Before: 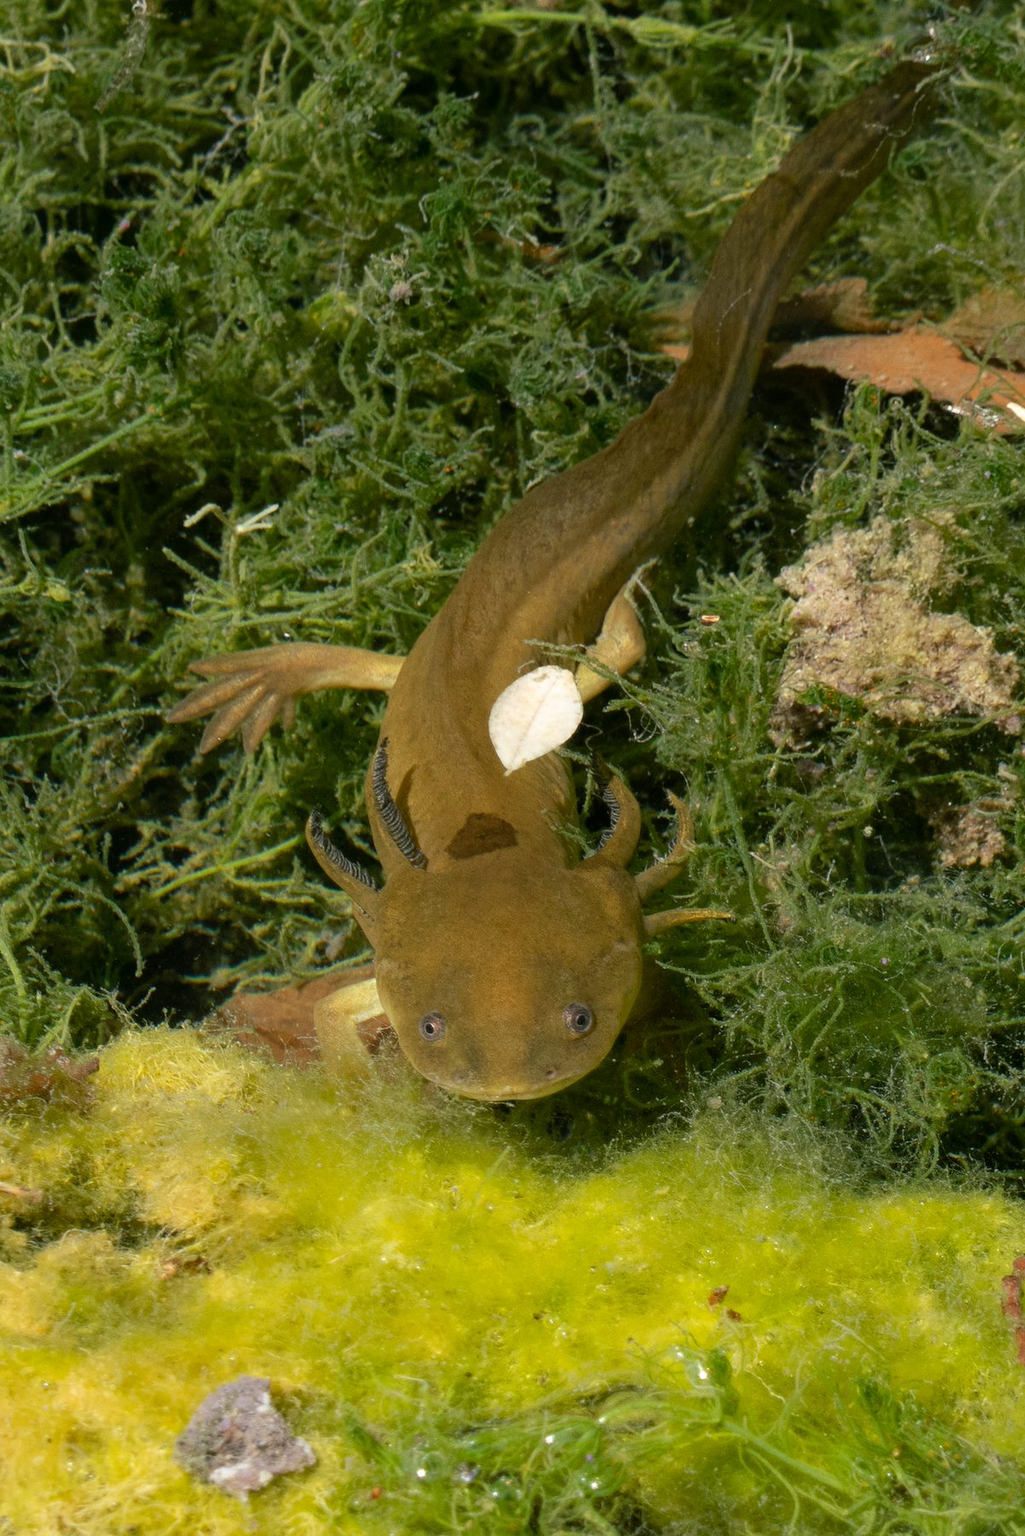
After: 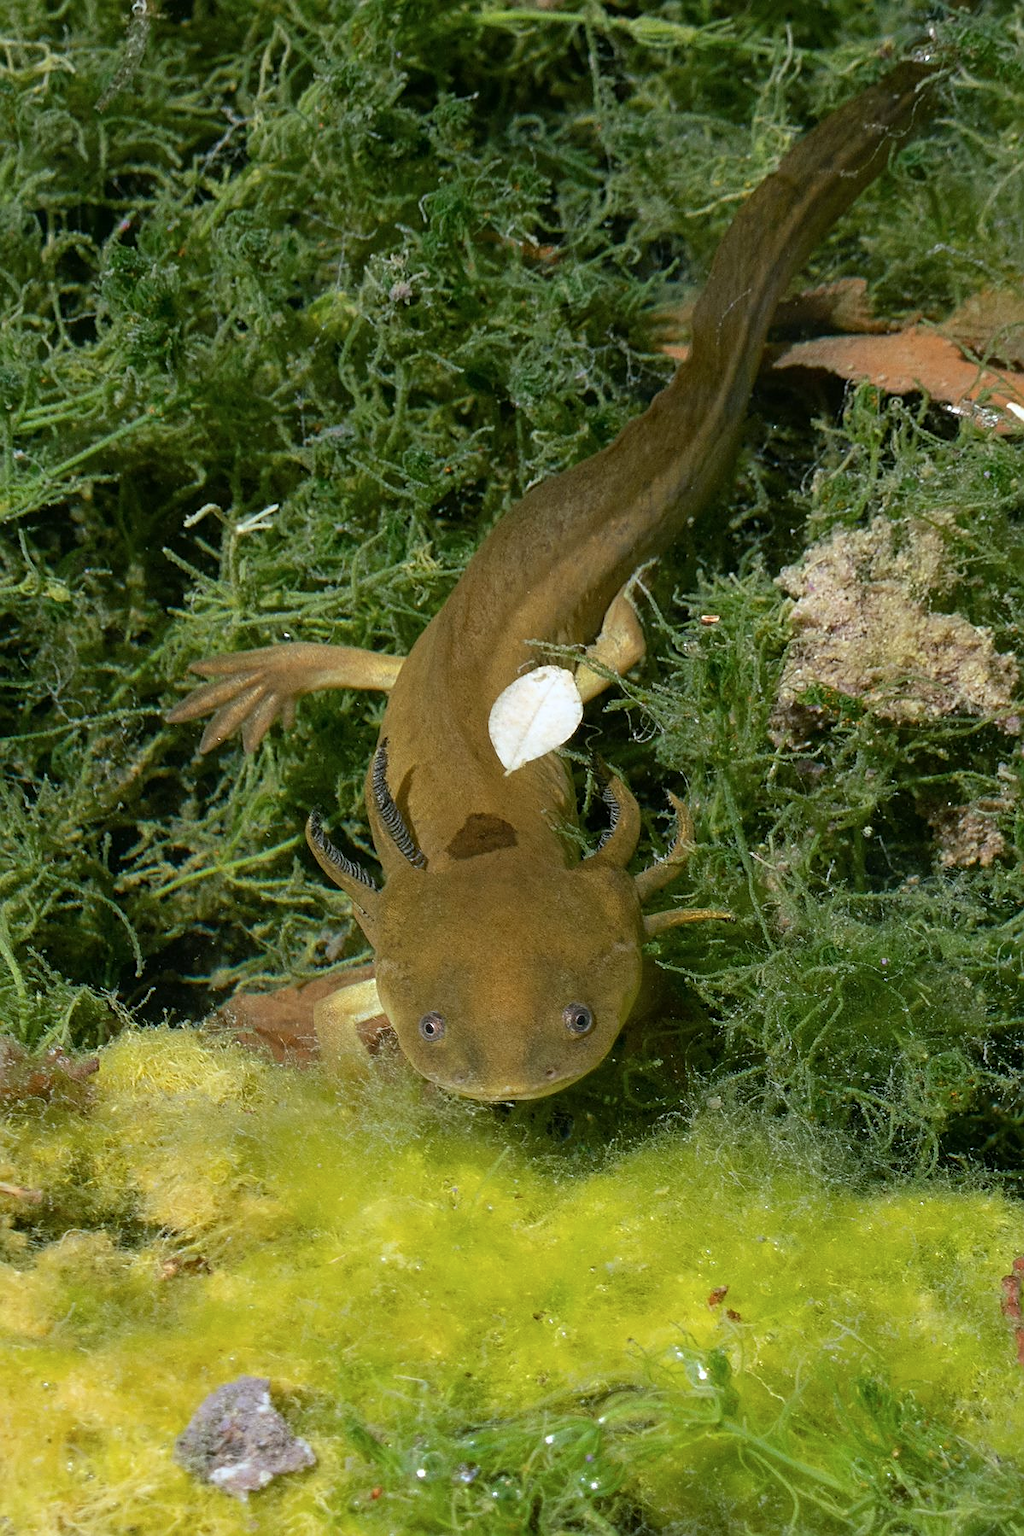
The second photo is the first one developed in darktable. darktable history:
color calibration: x 0.367, y 0.379, temperature 4398.36 K
sharpen: on, module defaults
